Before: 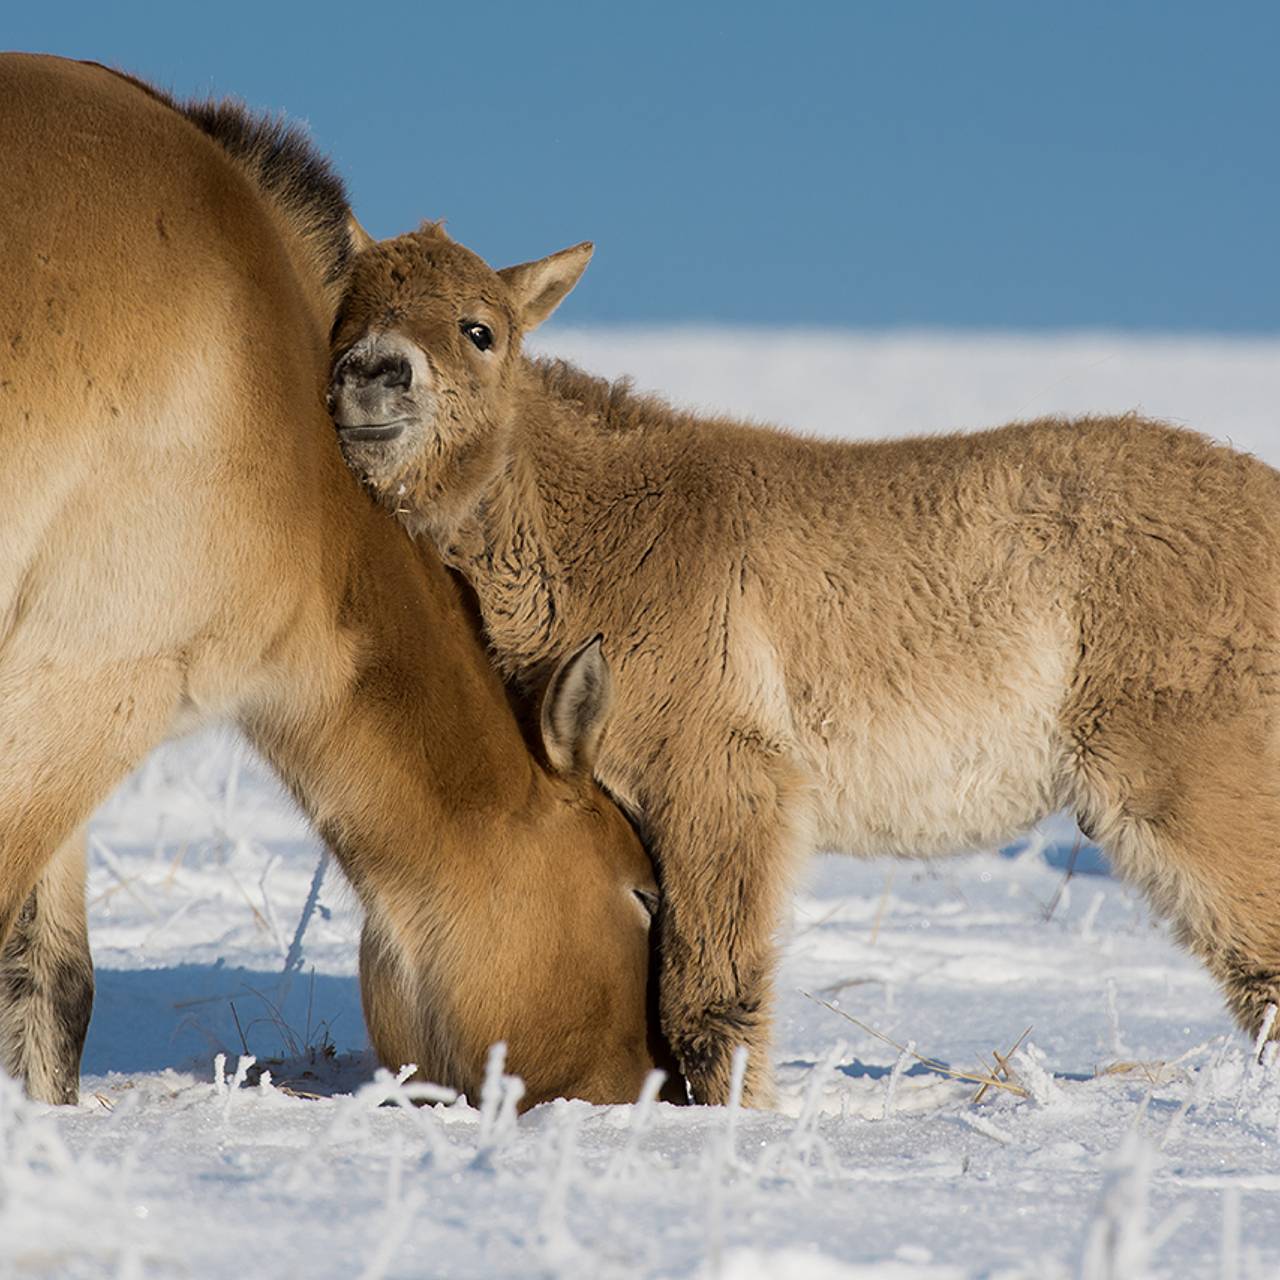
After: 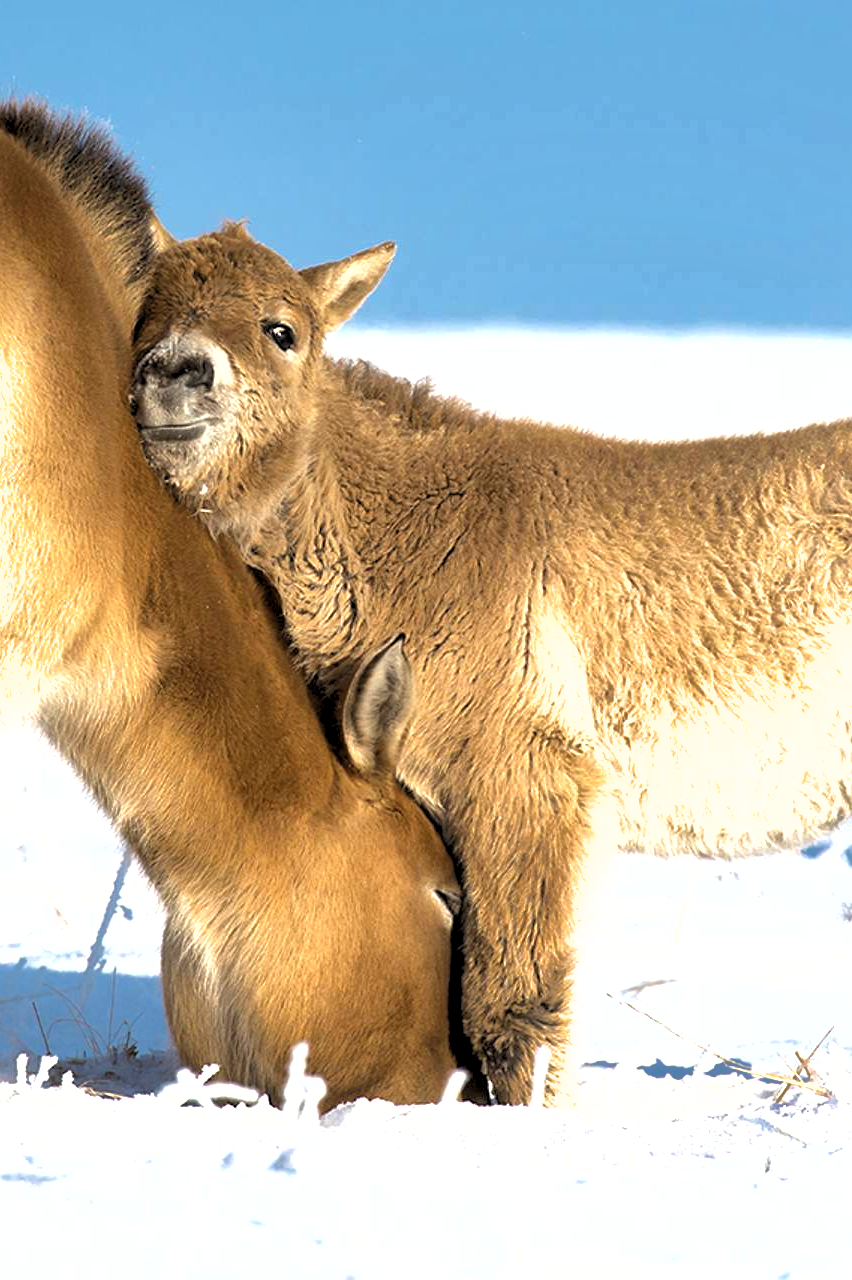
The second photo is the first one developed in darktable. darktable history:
exposure: exposure 1 EV, compensate highlight preservation false
shadows and highlights: on, module defaults
crop and rotate: left 15.483%, right 17.93%
levels: levels [0.062, 0.494, 0.925]
